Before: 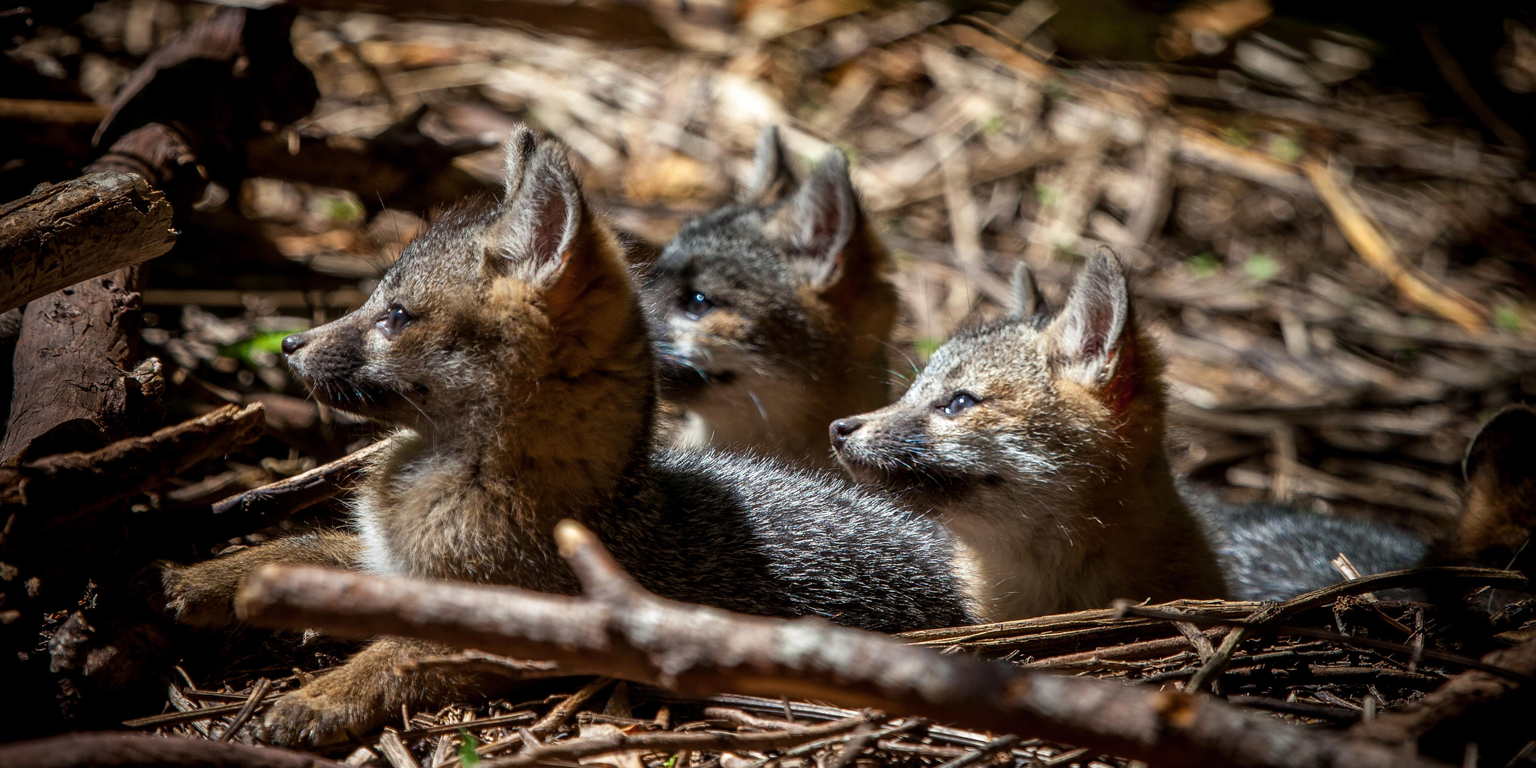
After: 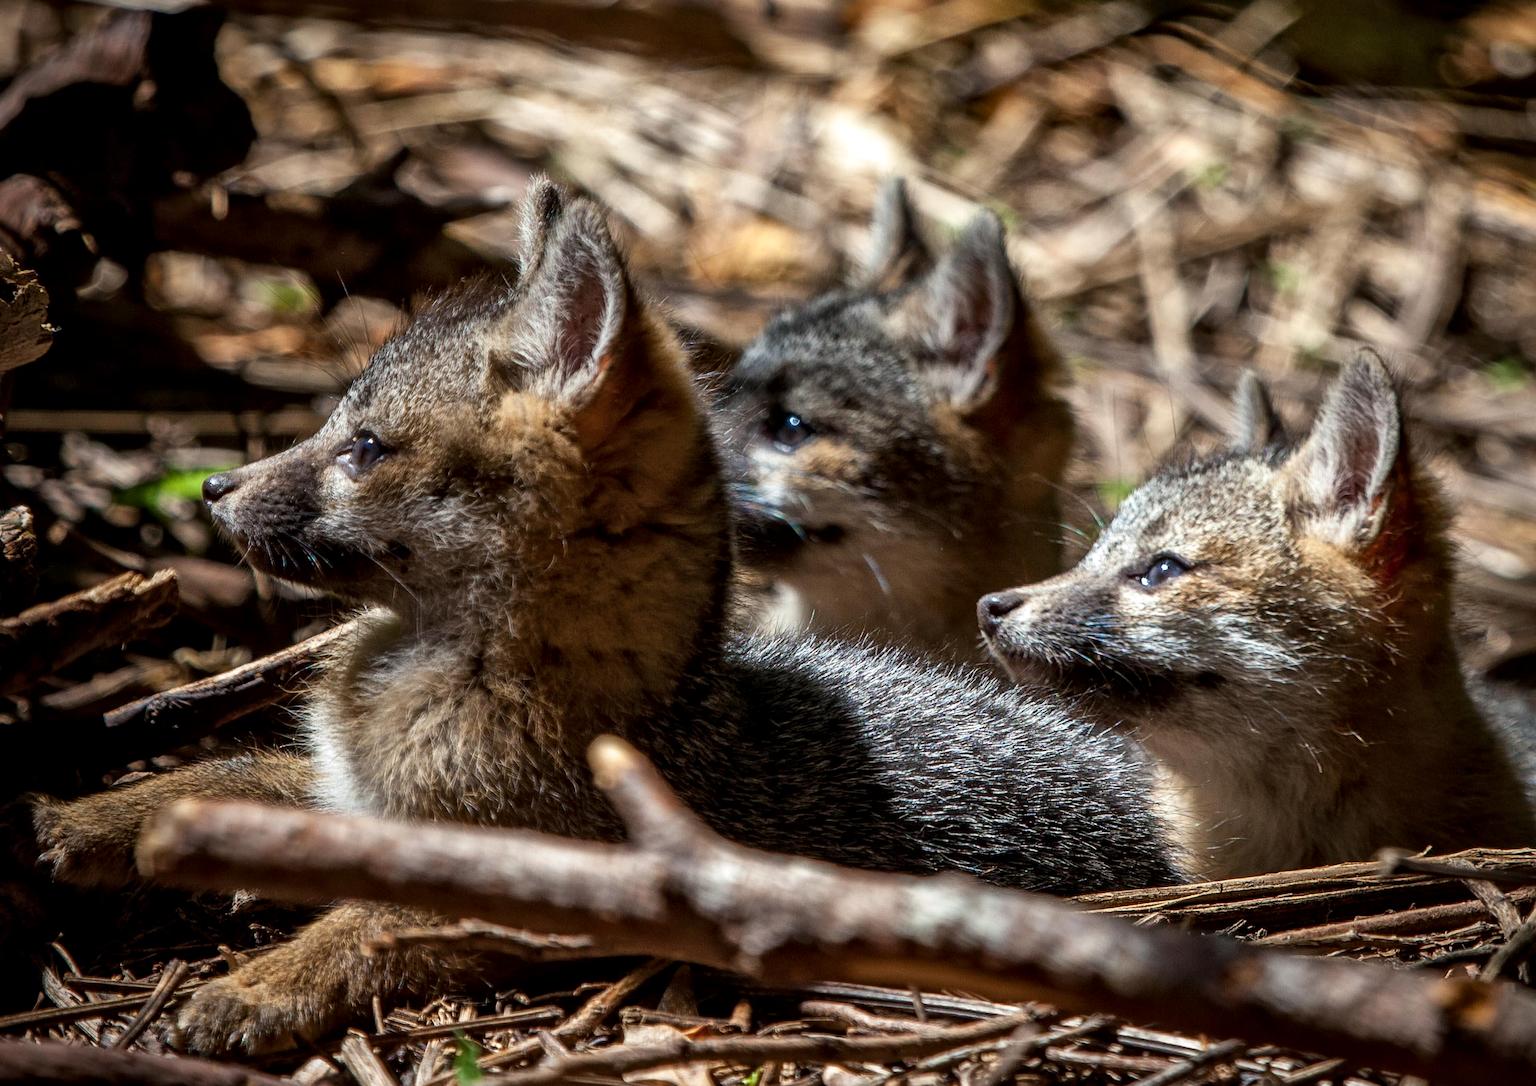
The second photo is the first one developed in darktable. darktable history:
local contrast: mode bilateral grid, contrast 20, coarseness 50, detail 129%, midtone range 0.2
crop and rotate: left 9.056%, right 20.256%
